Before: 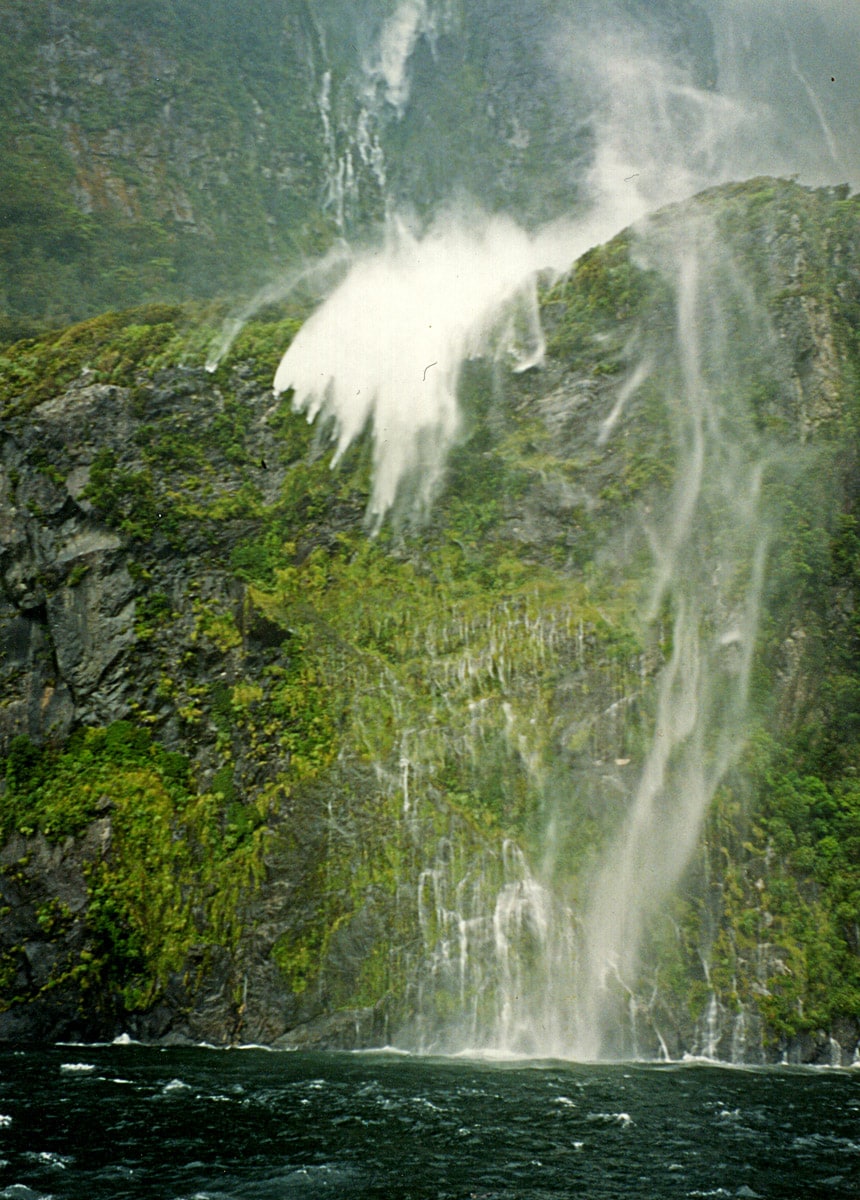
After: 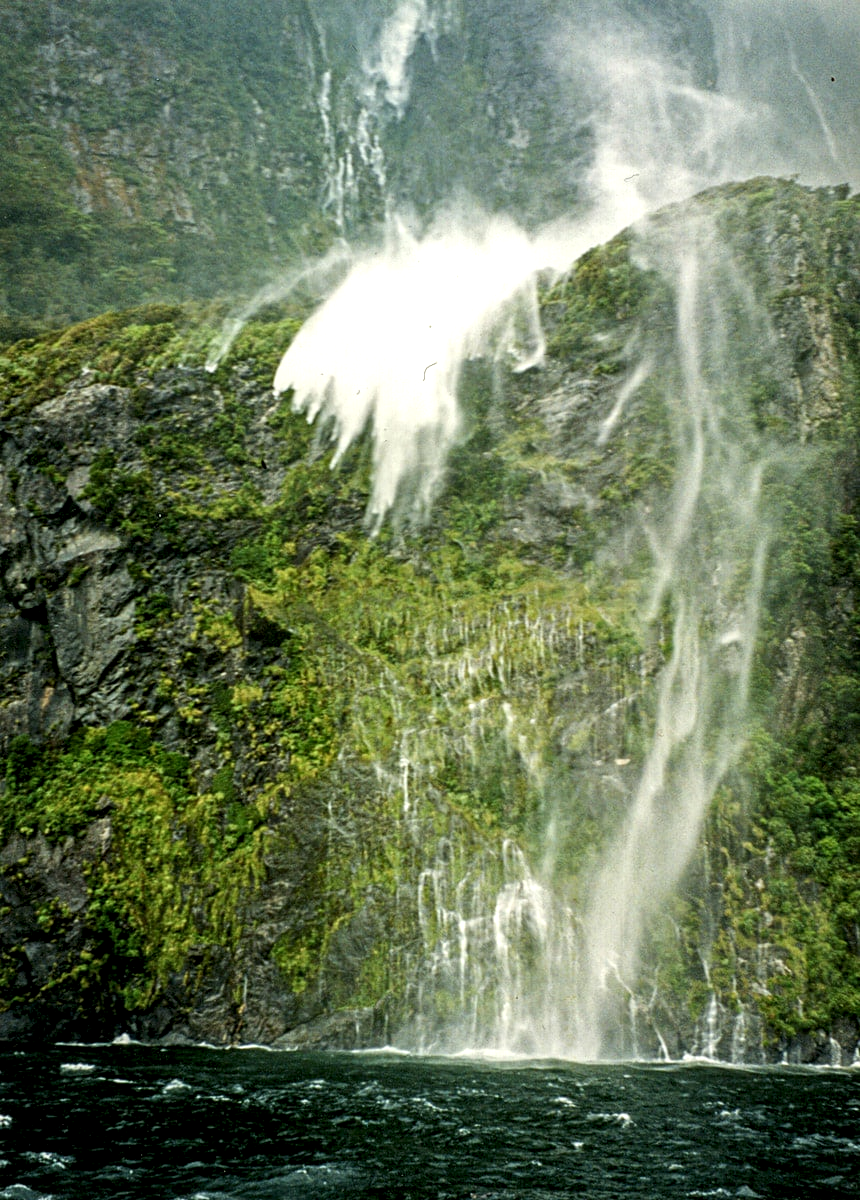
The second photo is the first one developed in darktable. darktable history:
base curve: curves: ch0 [(0, 0) (0.283, 0.295) (1, 1)], preserve colors none
contrast brightness saturation: contrast 0.1, brightness 0.02, saturation 0.02
local contrast: detail 150%
